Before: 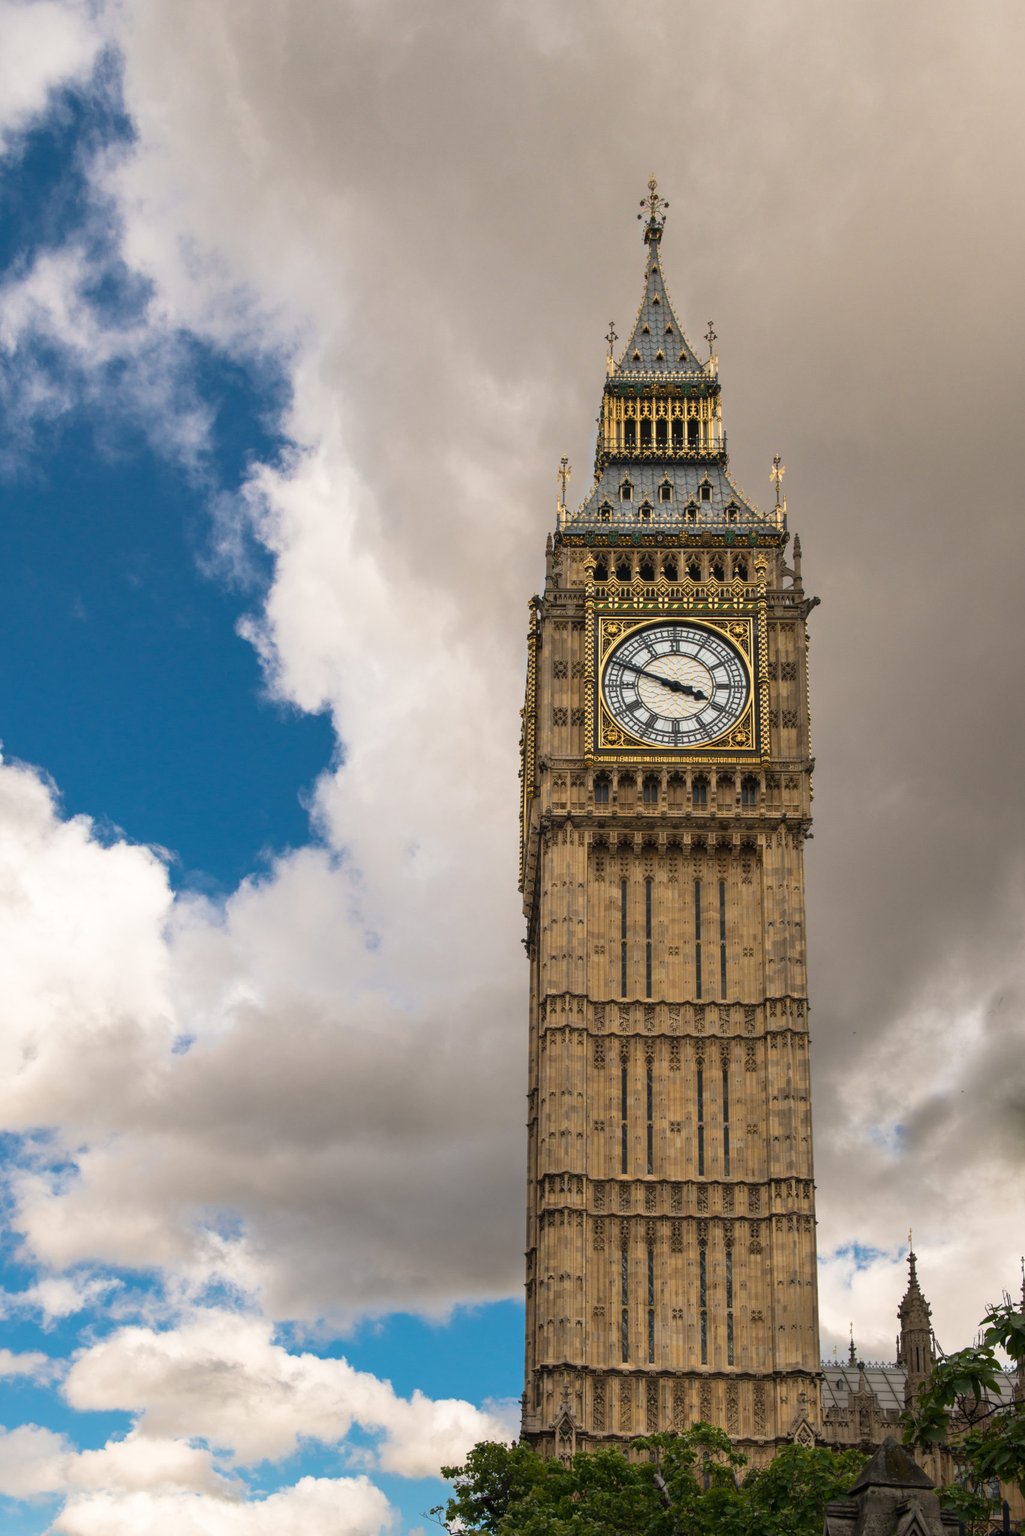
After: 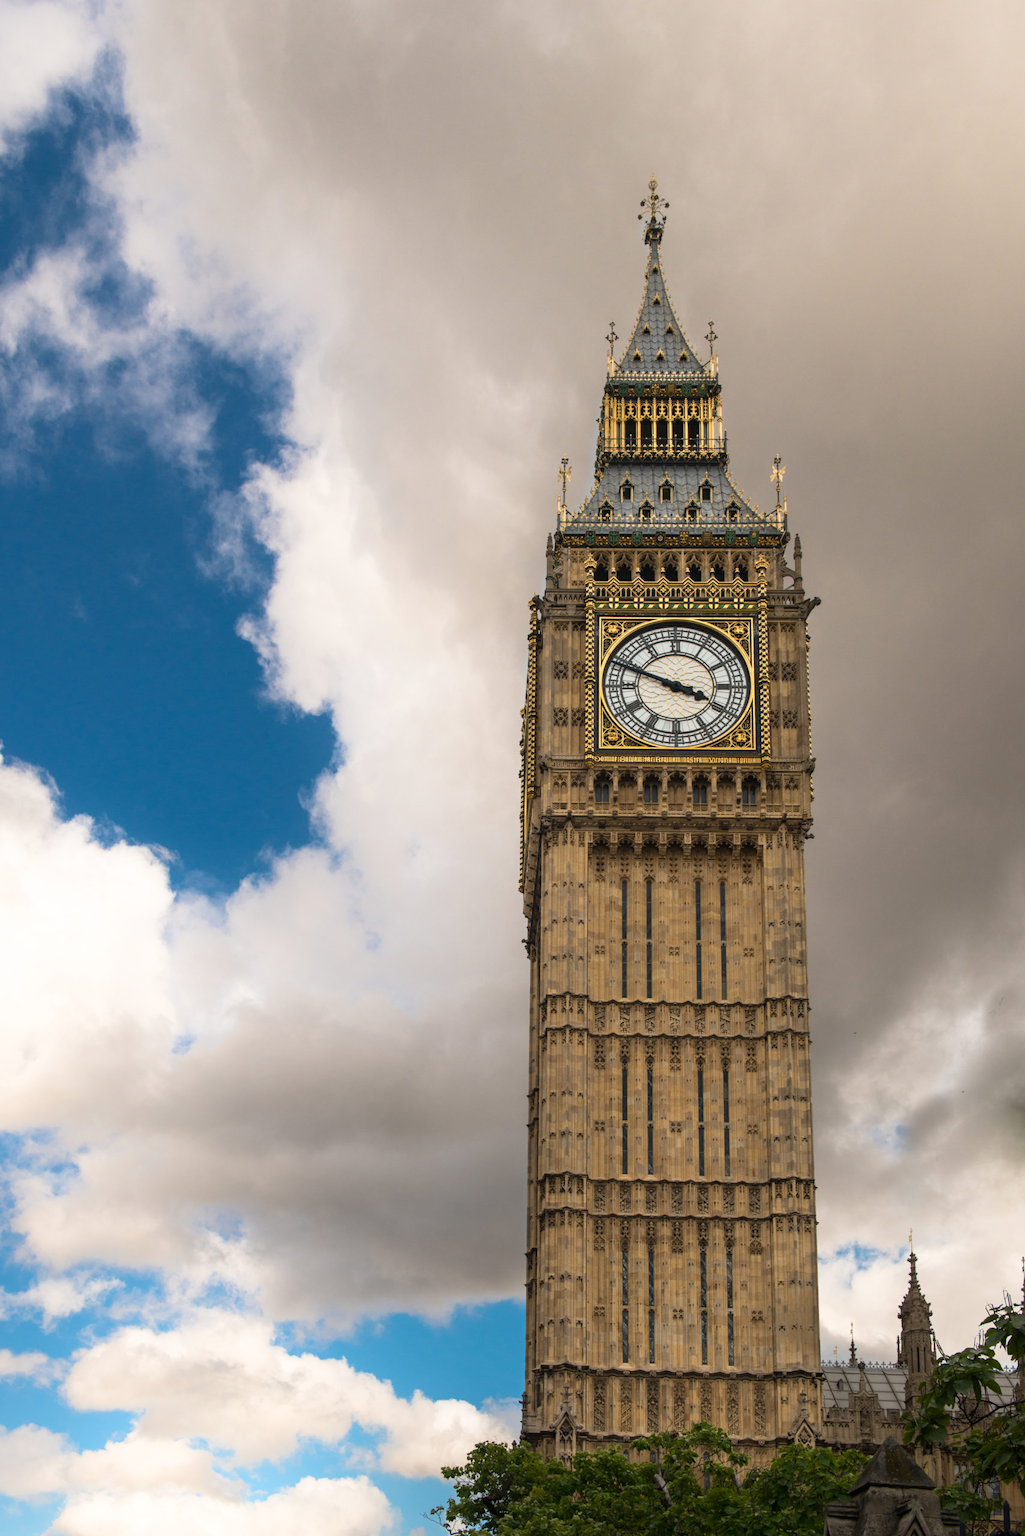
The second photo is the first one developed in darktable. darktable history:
shadows and highlights: shadows -25, highlights 49.83, soften with gaussian
